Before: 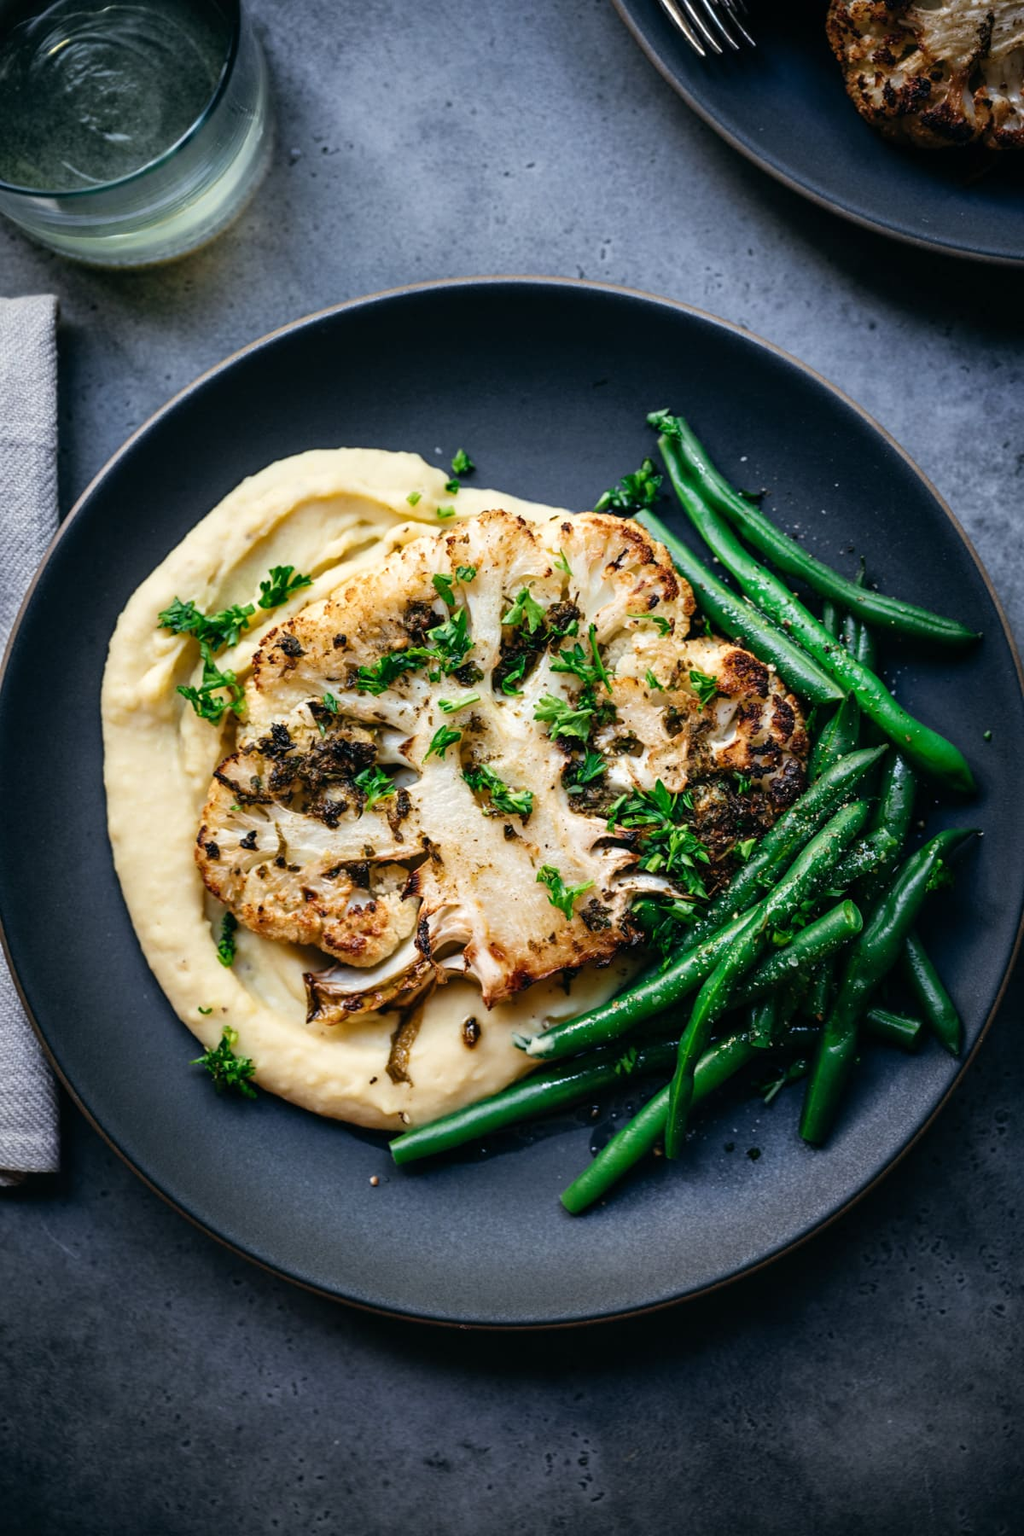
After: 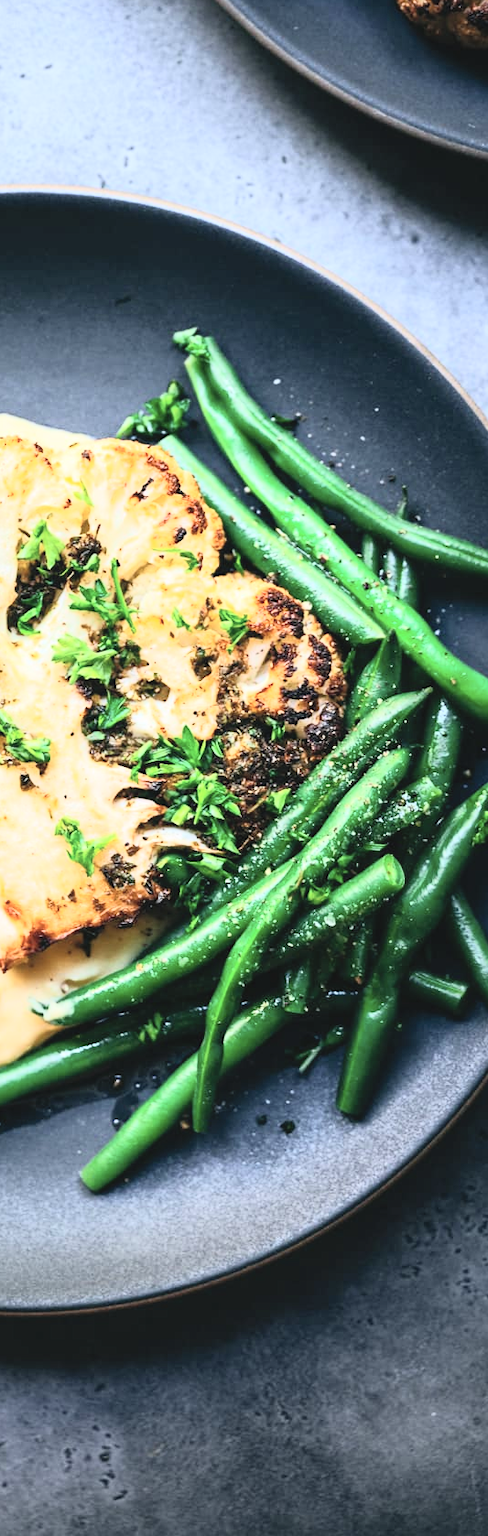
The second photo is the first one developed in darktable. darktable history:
crop: left 47.452%, top 6.756%, right 8.028%
tone curve: curves: ch0 [(0, 0.052) (0.207, 0.35) (0.392, 0.592) (0.54, 0.803) (0.725, 0.922) (0.99, 0.974)], color space Lab, independent channels, preserve colors none
exposure: black level correction 0, exposure 0.499 EV, compensate highlight preservation false
